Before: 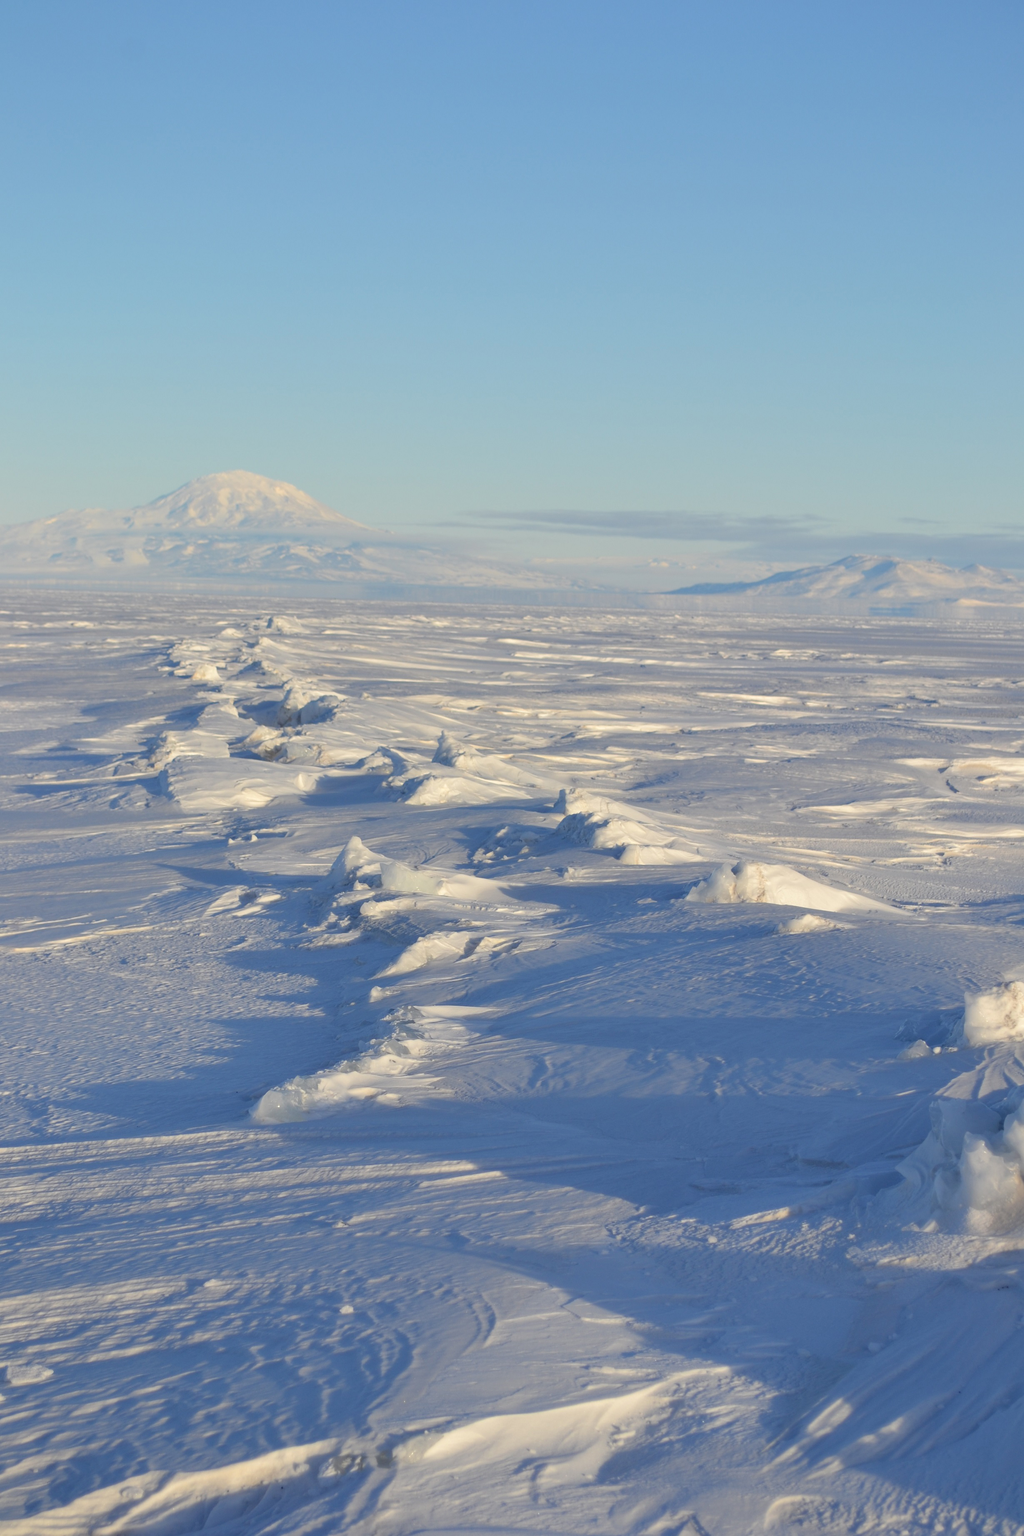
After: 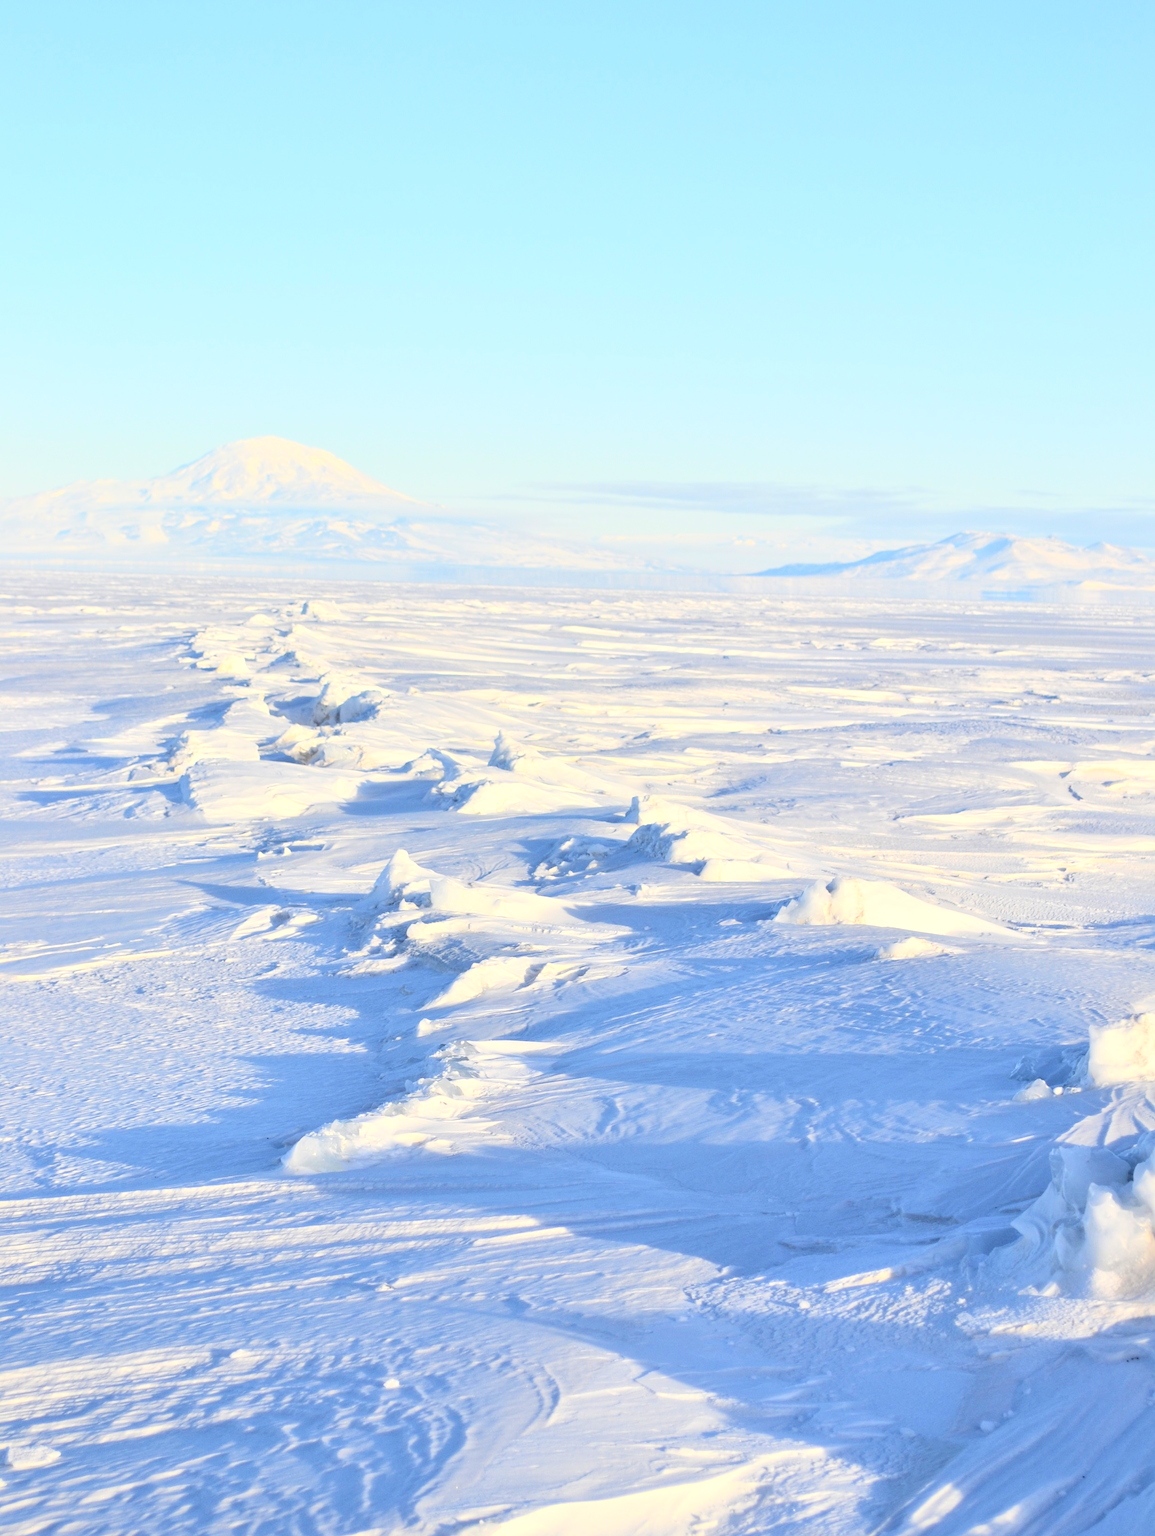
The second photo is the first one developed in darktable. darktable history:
local contrast: mode bilateral grid, contrast 21, coarseness 50, detail 120%, midtone range 0.2
crop and rotate: top 5.488%, bottom 5.922%
base curve: curves: ch0 [(0, 0.003) (0.001, 0.002) (0.006, 0.004) (0.02, 0.022) (0.048, 0.086) (0.094, 0.234) (0.162, 0.431) (0.258, 0.629) (0.385, 0.8) (0.548, 0.918) (0.751, 0.988) (1, 1)]
